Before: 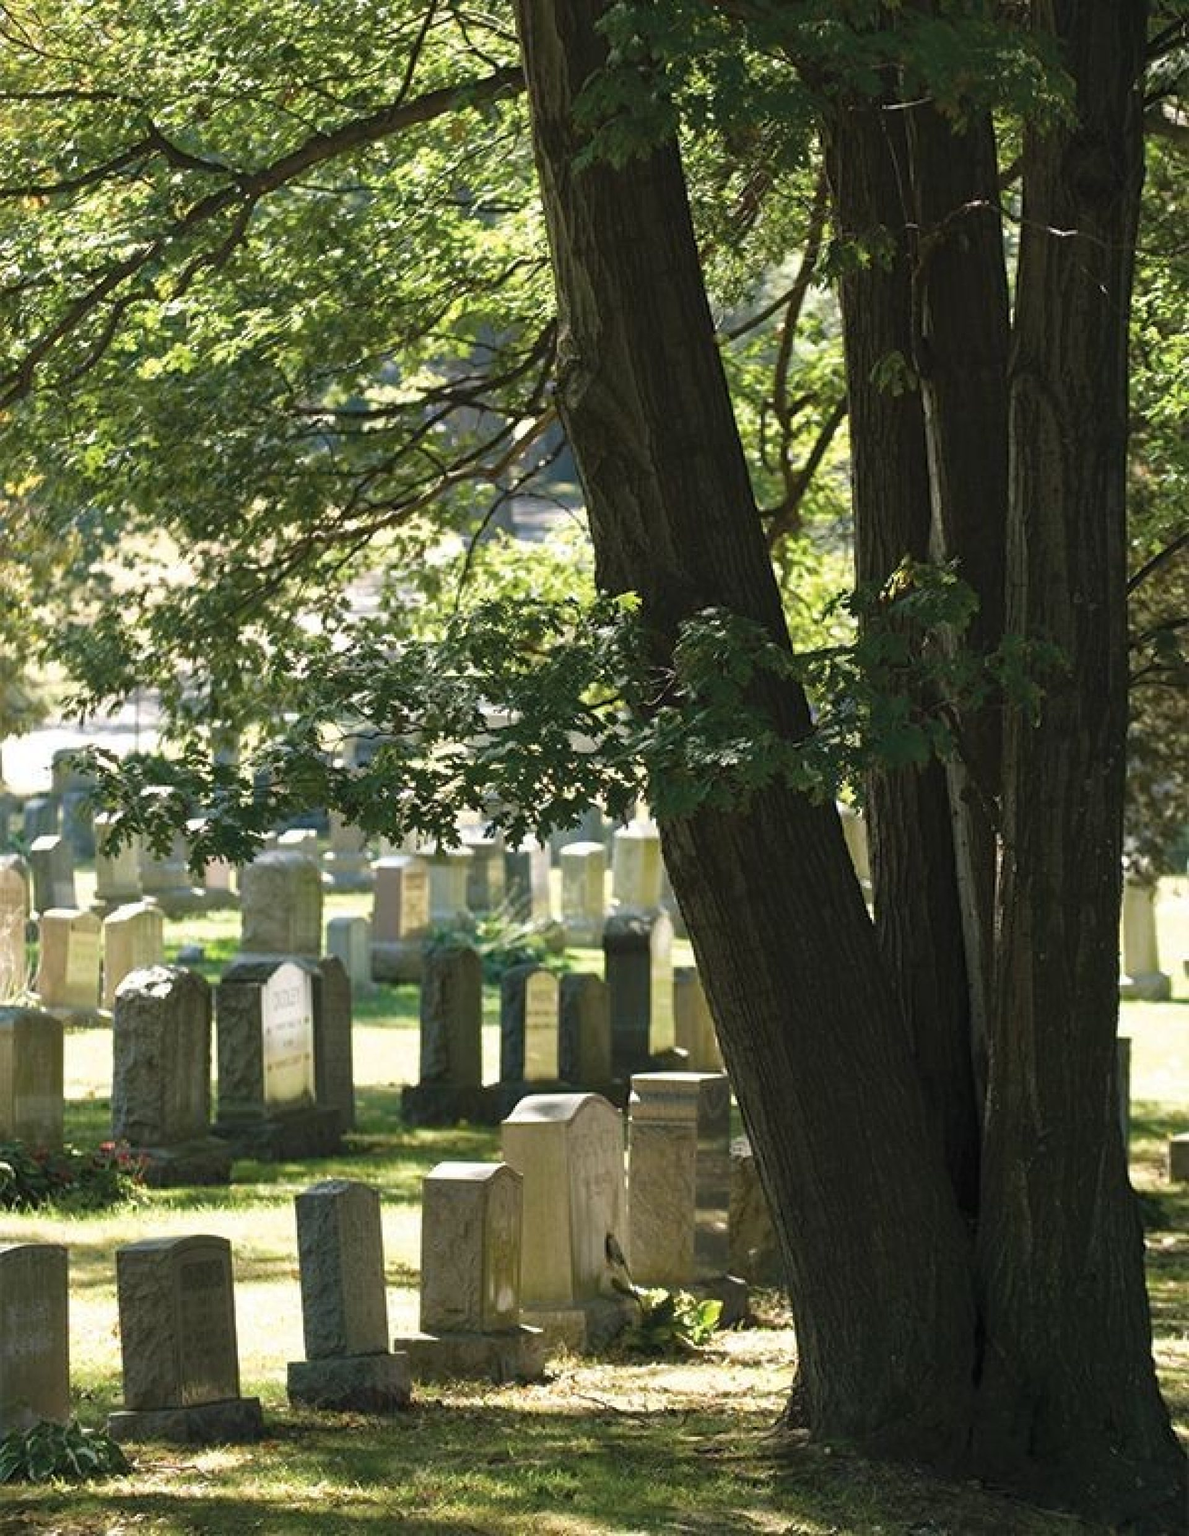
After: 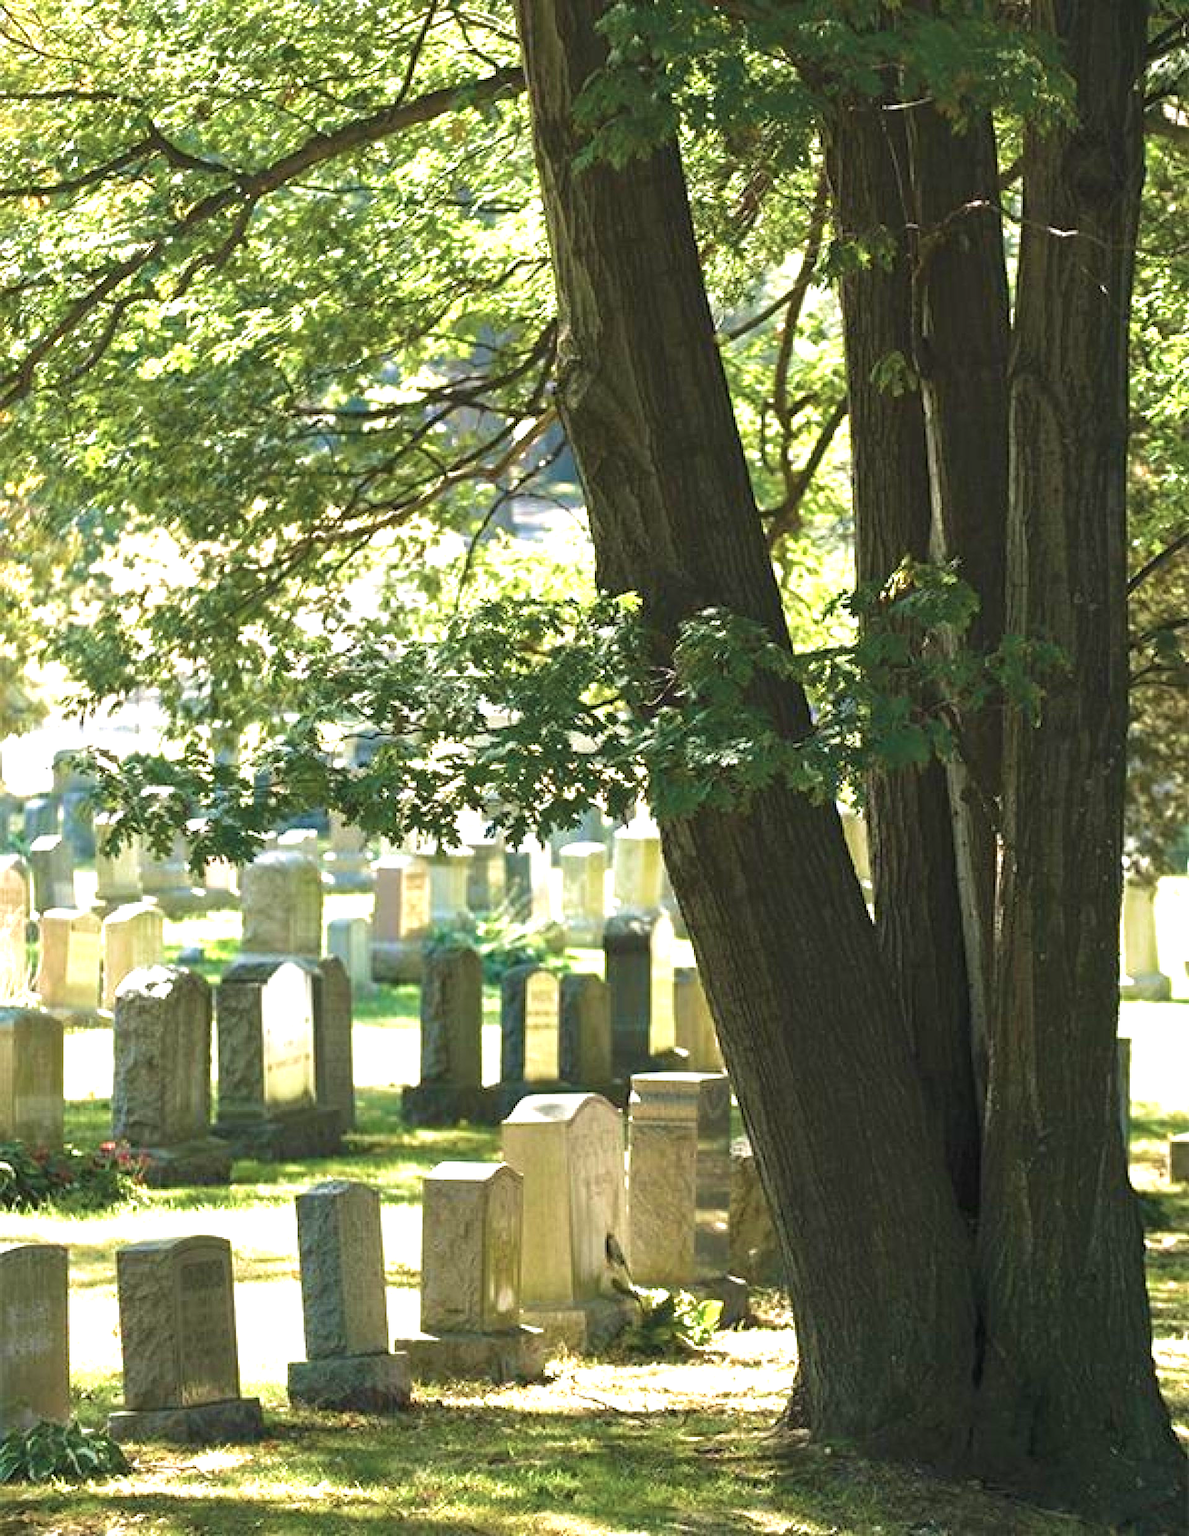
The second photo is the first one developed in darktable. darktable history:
velvia: on, module defaults
exposure: black level correction 0, exposure 1.102 EV, compensate highlight preservation false
